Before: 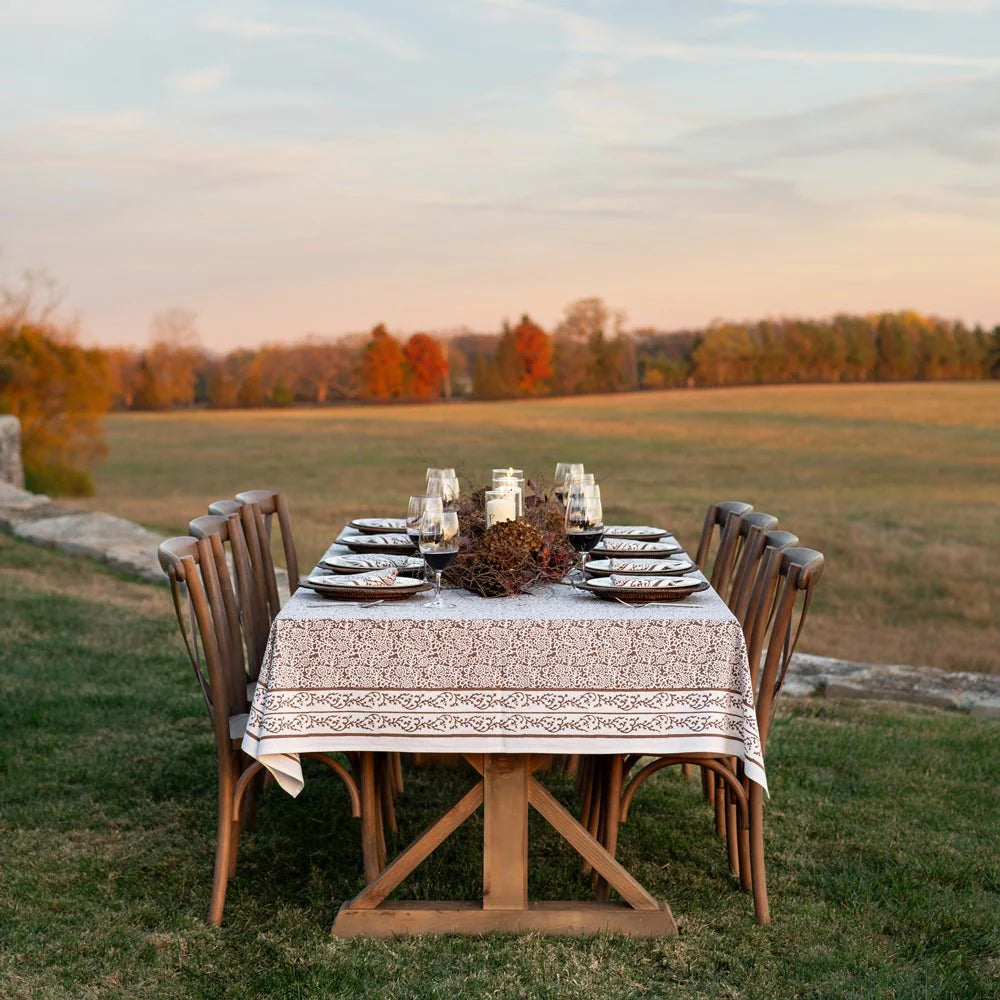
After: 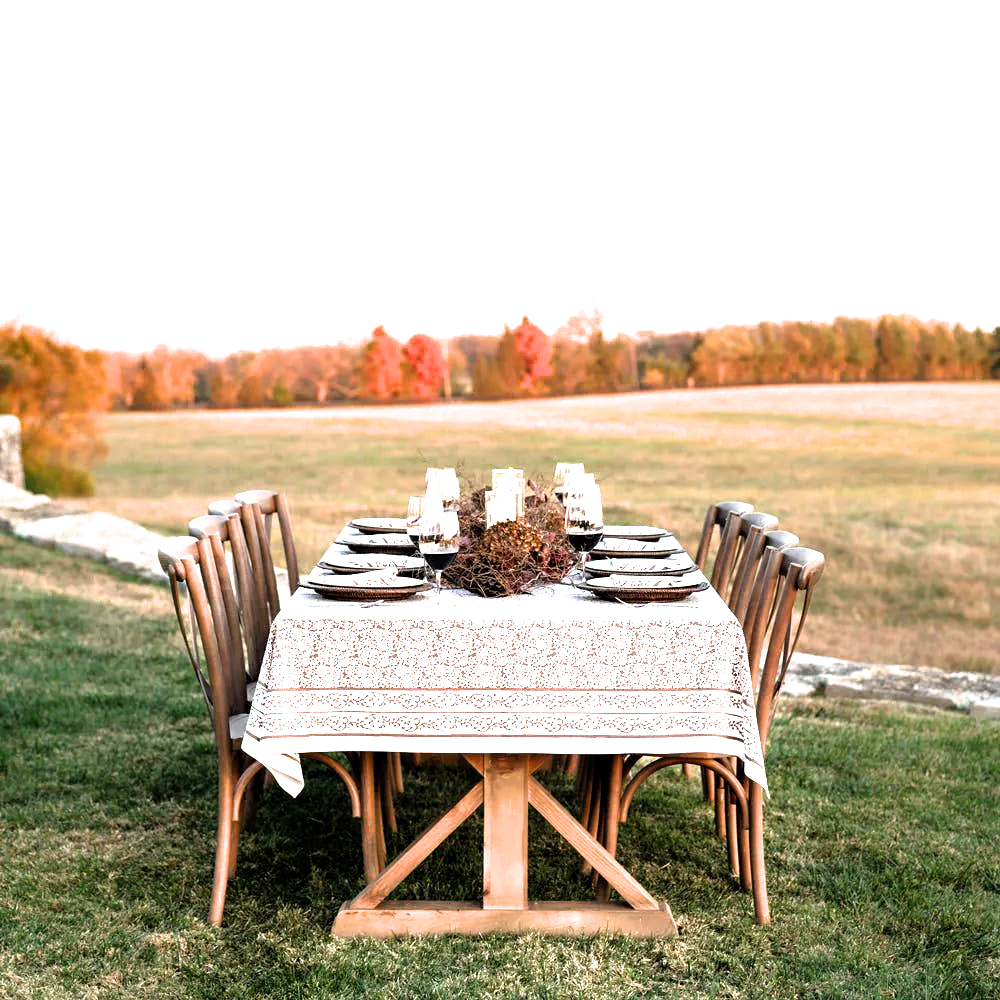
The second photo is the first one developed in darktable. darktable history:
filmic rgb: black relative exposure -8.29 EV, white relative exposure 2.2 EV, target white luminance 99.859%, hardness 7.05, latitude 74.38%, contrast 1.322, highlights saturation mix -2.48%, shadows ↔ highlights balance 30.58%
exposure: black level correction 0, exposure 1.454 EV, compensate highlight preservation false
